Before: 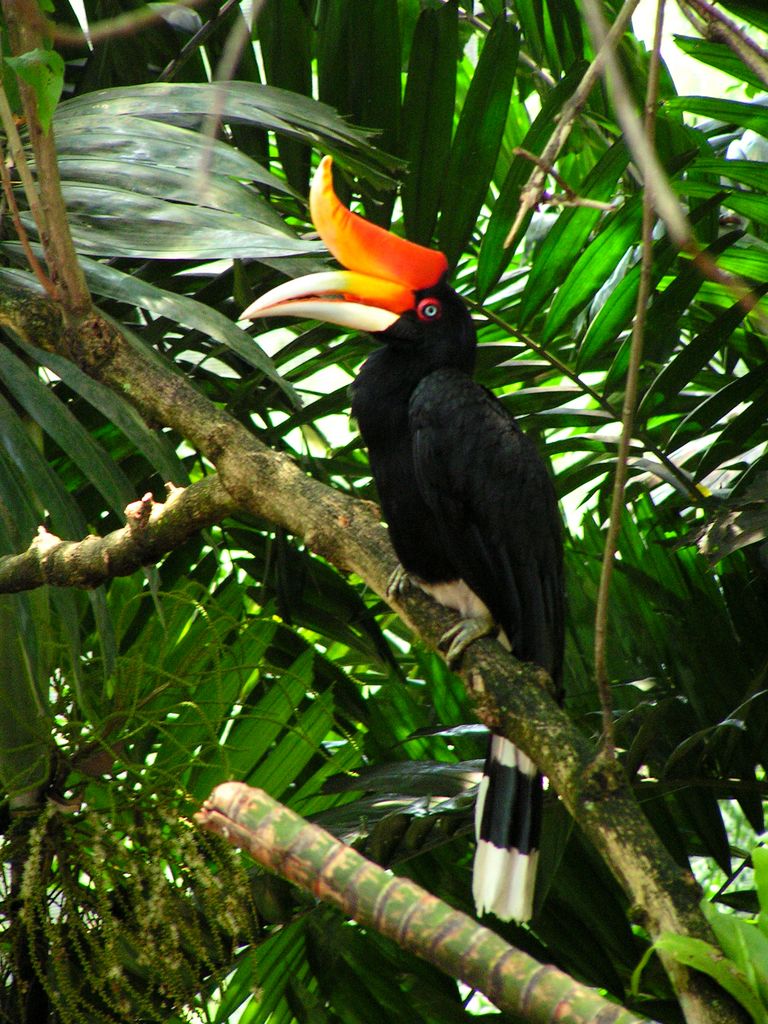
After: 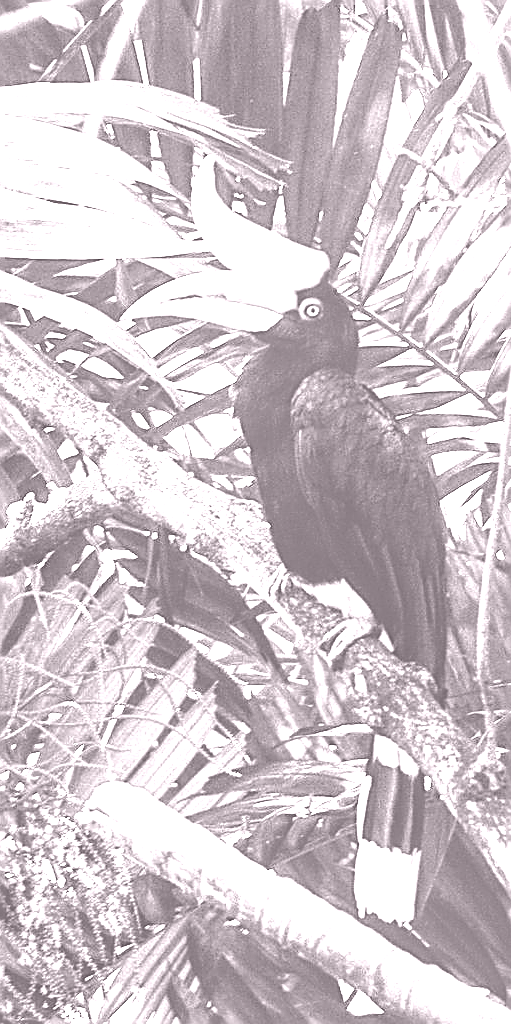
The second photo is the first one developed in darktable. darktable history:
crop: left 15.419%, right 17.914%
tone equalizer: -8 EV -0.75 EV, -7 EV -0.7 EV, -6 EV -0.6 EV, -5 EV -0.4 EV, -3 EV 0.4 EV, -2 EV 0.6 EV, -1 EV 0.7 EV, +0 EV 0.75 EV, edges refinement/feathering 500, mask exposure compensation -1.57 EV, preserve details no
colorize: hue 25.2°, saturation 83%, source mix 82%, lightness 79%, version 1
sharpen: amount 1
exposure: exposure 0.95 EV, compensate highlight preservation false
local contrast: detail 130%
